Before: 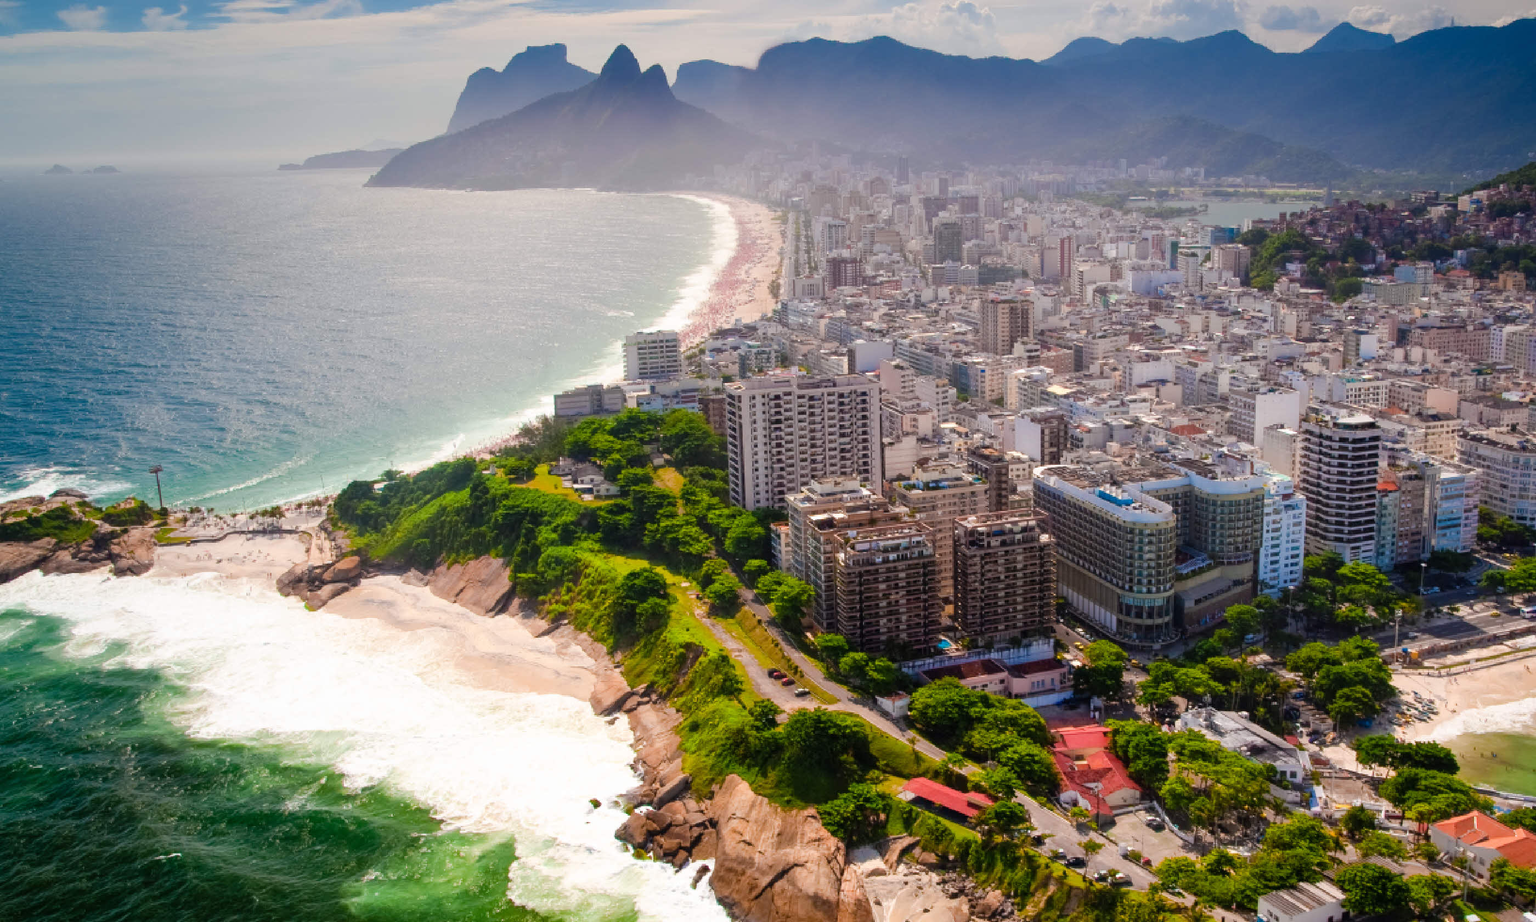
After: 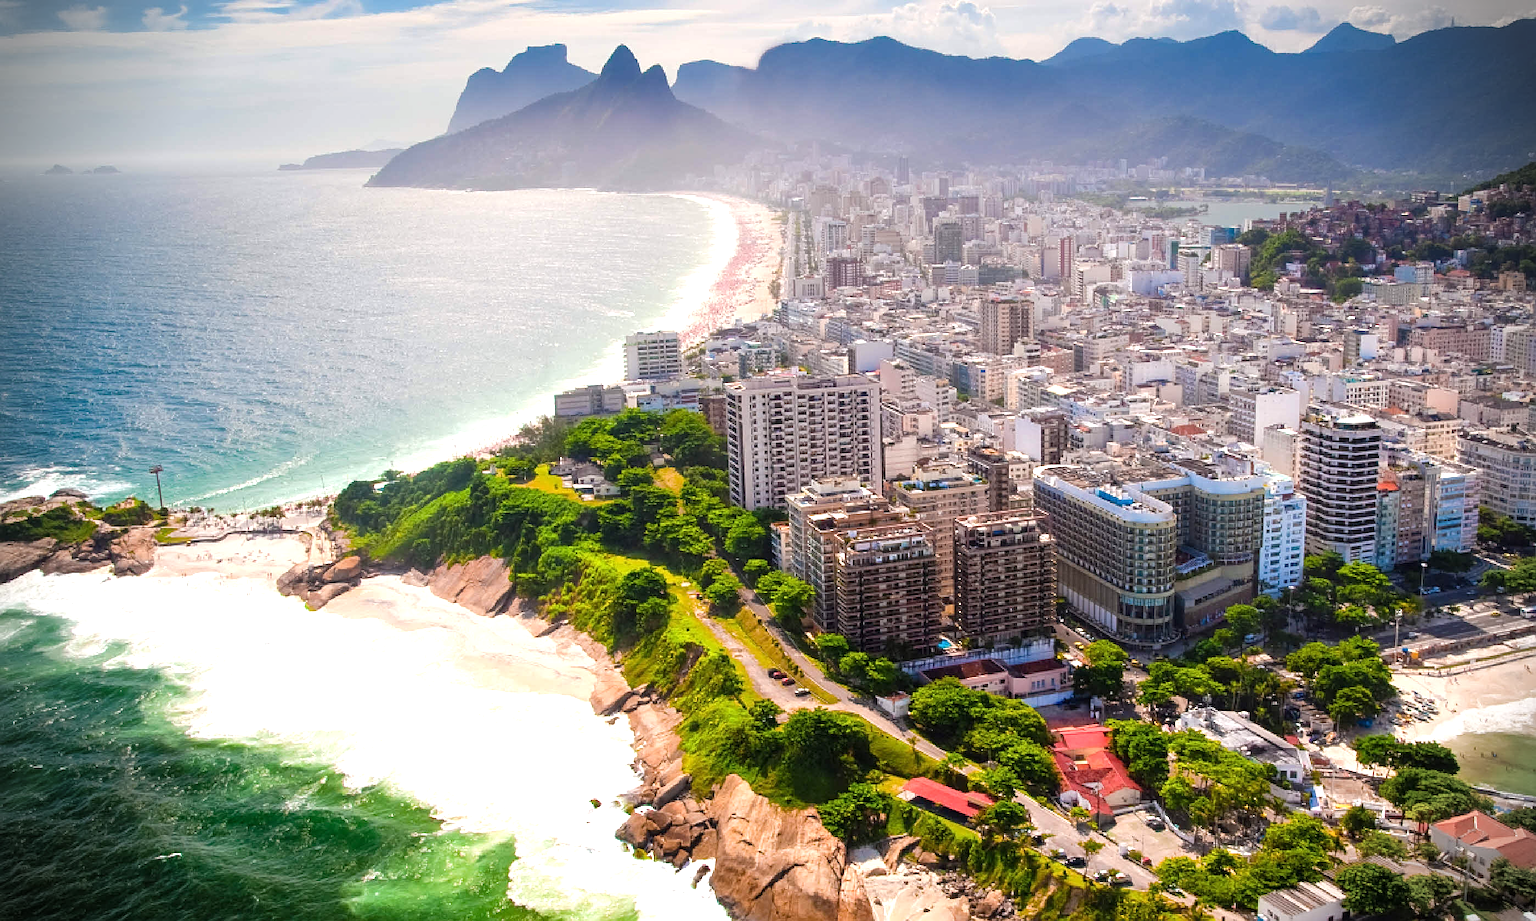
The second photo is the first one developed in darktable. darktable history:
exposure: exposure 0.607 EV, compensate highlight preservation false
sharpen: on, module defaults
vignetting: fall-off start 88.22%, fall-off radius 23.82%
